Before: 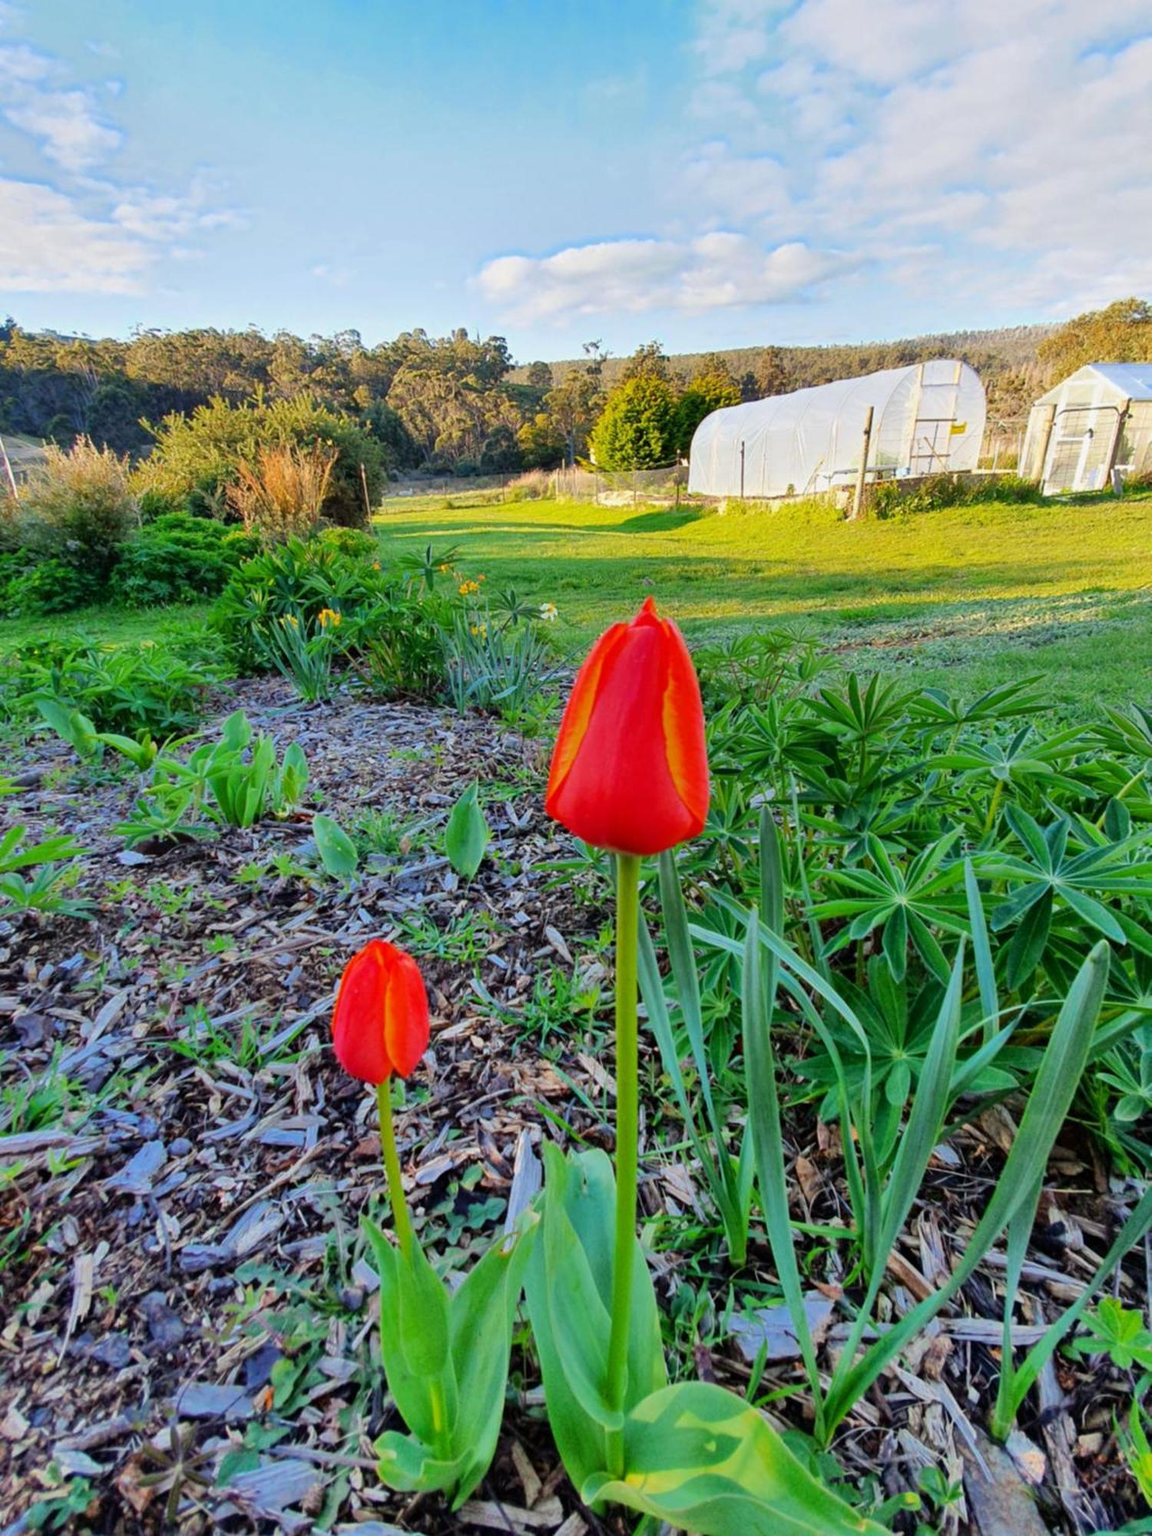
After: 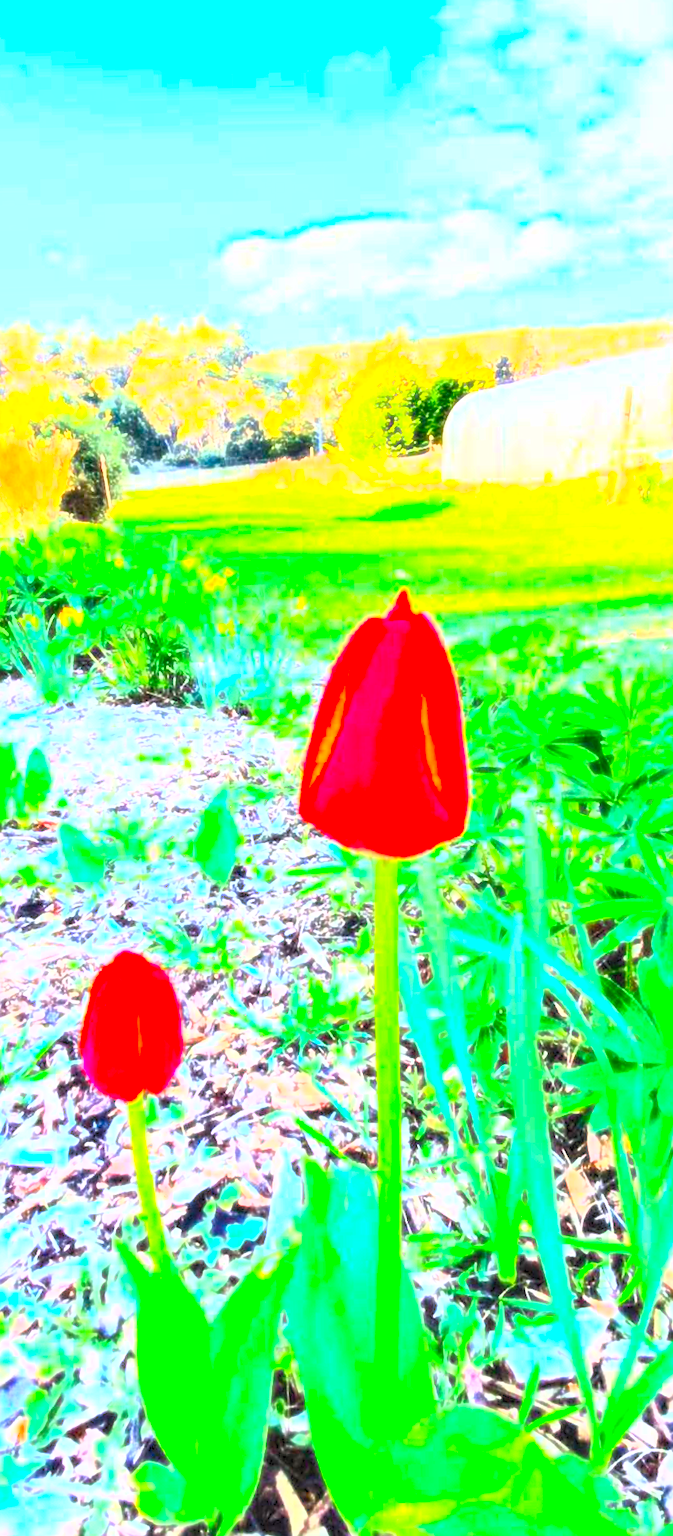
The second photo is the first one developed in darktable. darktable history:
rotate and perspective: rotation -1°, crop left 0.011, crop right 0.989, crop top 0.025, crop bottom 0.975
contrast brightness saturation: contrast 1, brightness 1, saturation 1
bloom: size 0%, threshold 54.82%, strength 8.31%
exposure: black level correction 0, exposure 1.2 EV, compensate highlight preservation false
crop and rotate: left 22.516%, right 21.234%
sharpen: on, module defaults
levels: levels [0, 0.492, 0.984]
